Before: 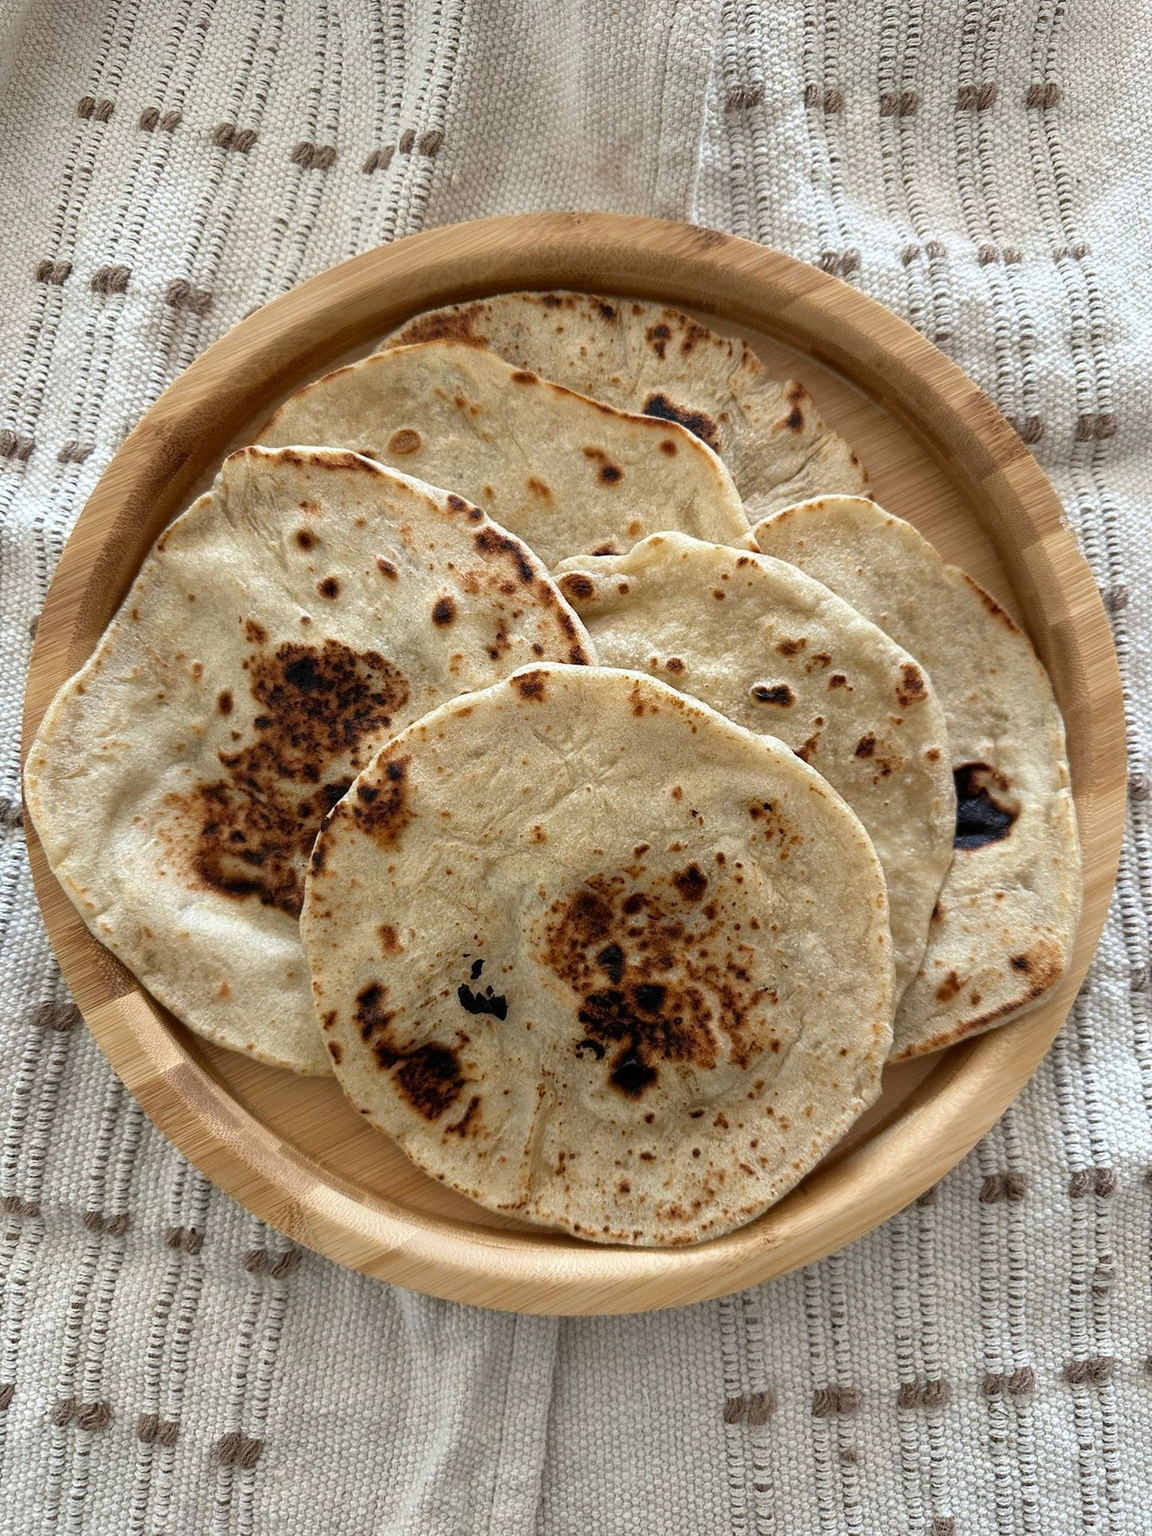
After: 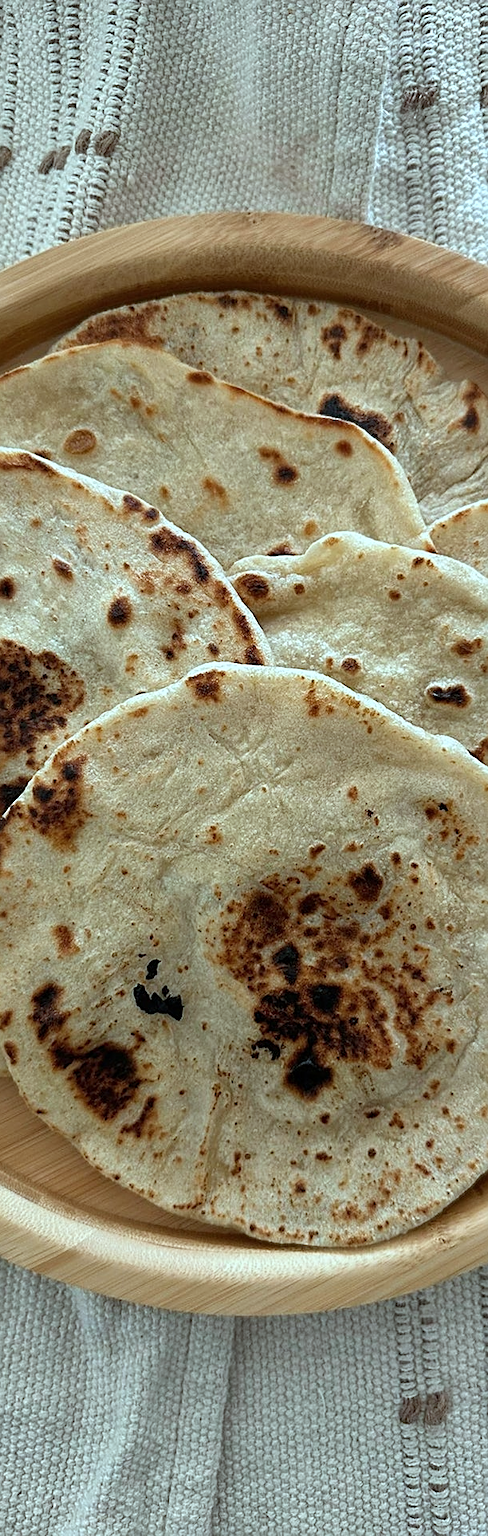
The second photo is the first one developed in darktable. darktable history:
crop: left 28.185%, right 29.382%
sharpen: on, module defaults
color correction: highlights a* -10.18, highlights b* -9.99
shadows and highlights: radius 125.33, shadows 30.39, highlights -31.07, low approximation 0.01, soften with gaussian
